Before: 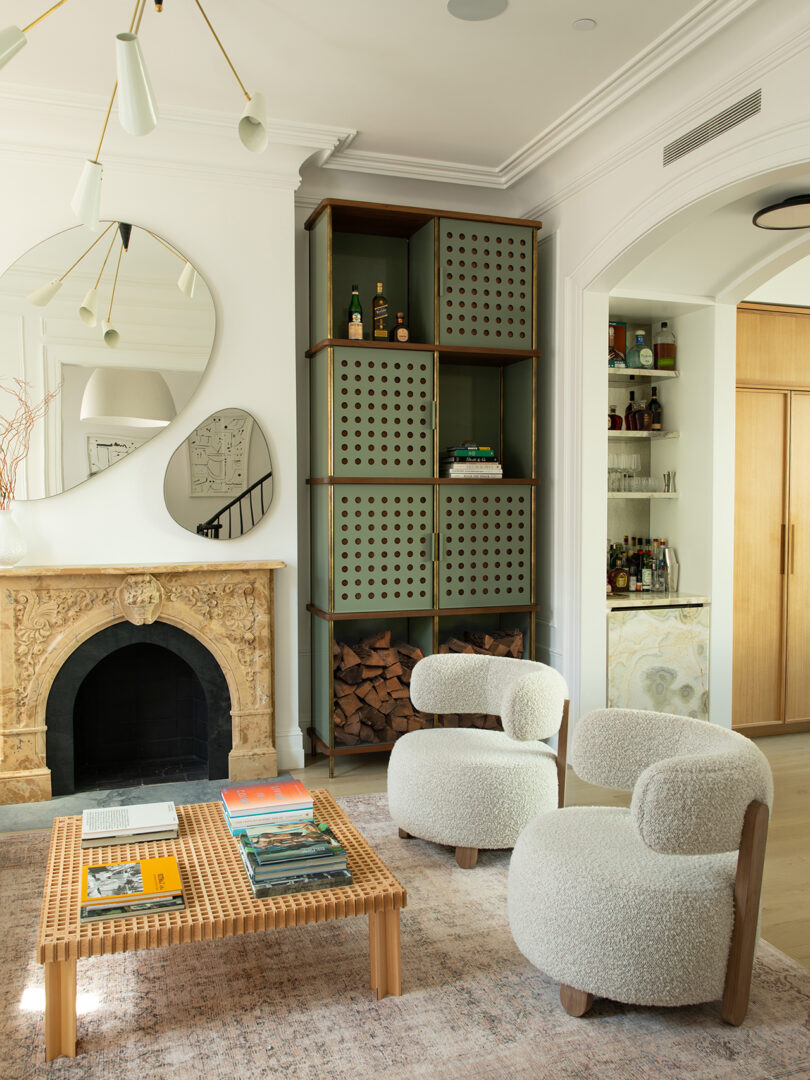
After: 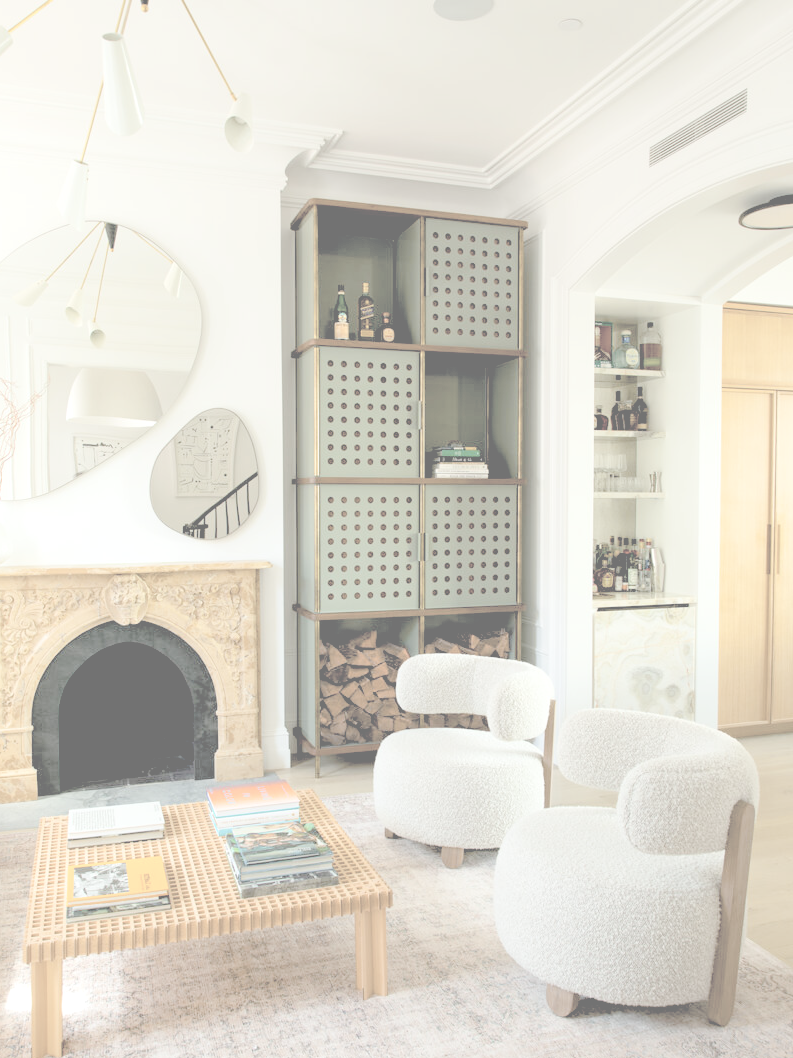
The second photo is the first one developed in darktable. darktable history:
contrast brightness saturation: contrast -0.32, brightness 0.75, saturation -0.78
exposure: black level correction 0.011, exposure 1.088 EV, compensate exposure bias true, compensate highlight preservation false
white balance: red 0.988, blue 1.017
crop: left 1.743%, right 0.268%, bottom 2.011%
tone equalizer: on, module defaults
color balance rgb: linear chroma grading › global chroma 15%, perceptual saturation grading › global saturation 30%
